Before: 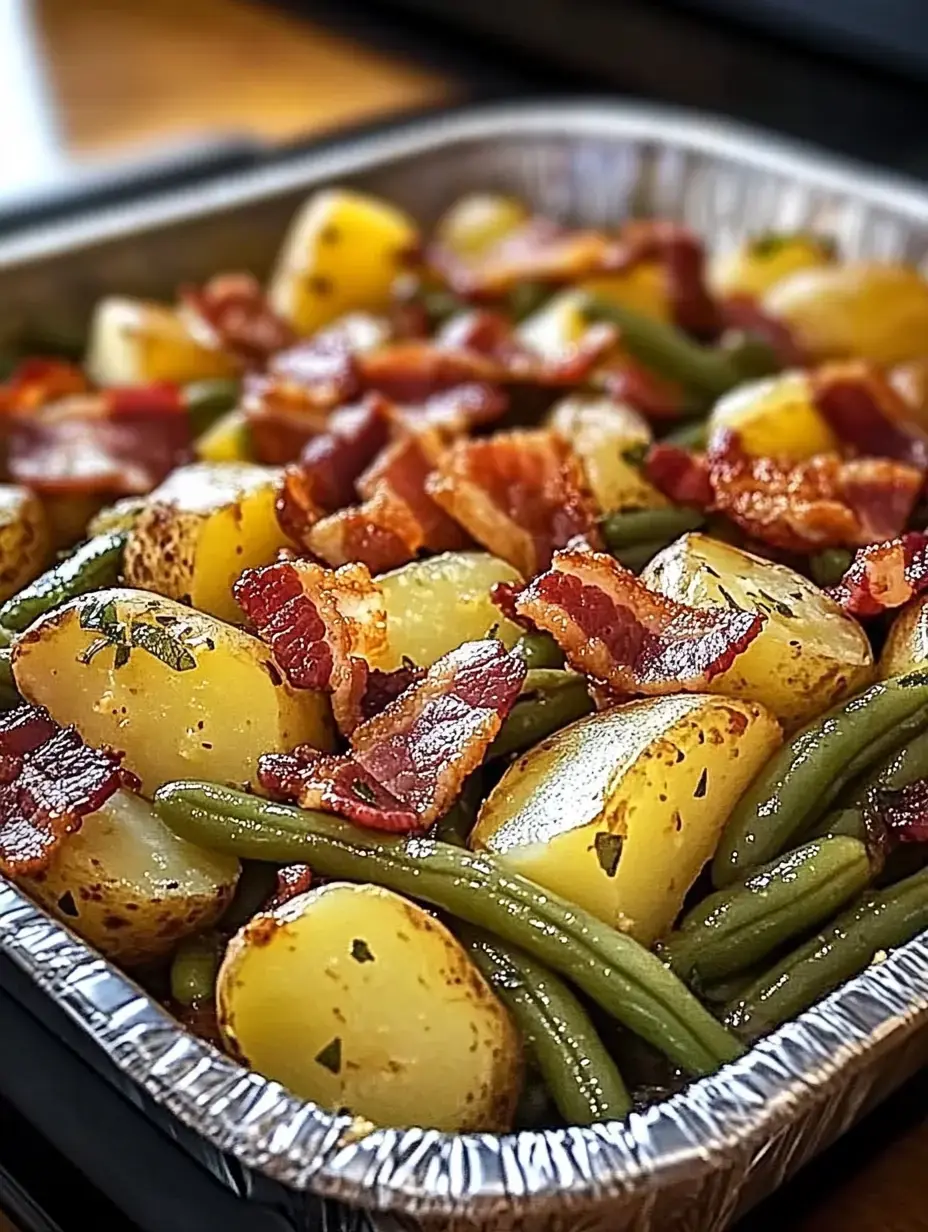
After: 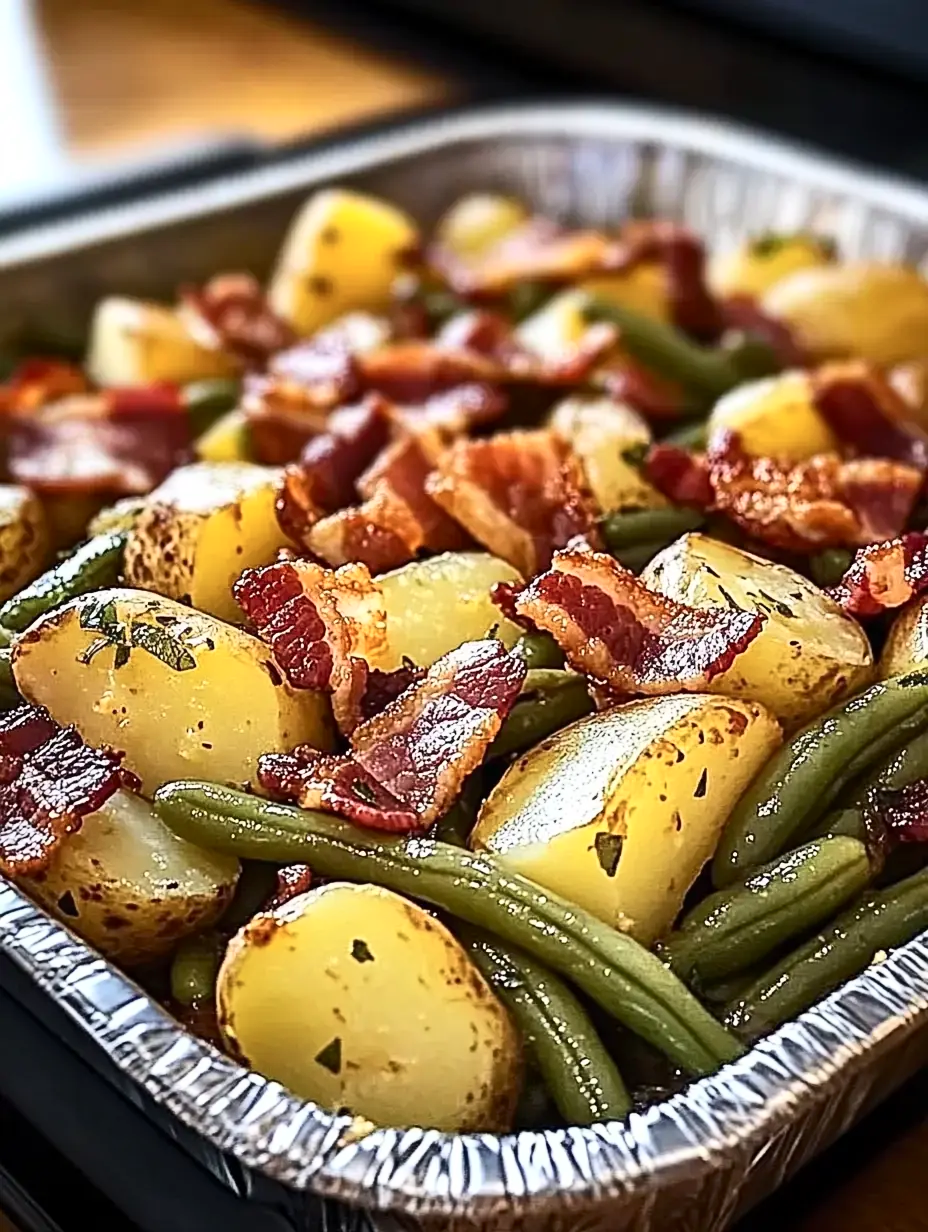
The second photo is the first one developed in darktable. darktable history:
contrast brightness saturation: contrast 0.235, brightness 0.086
